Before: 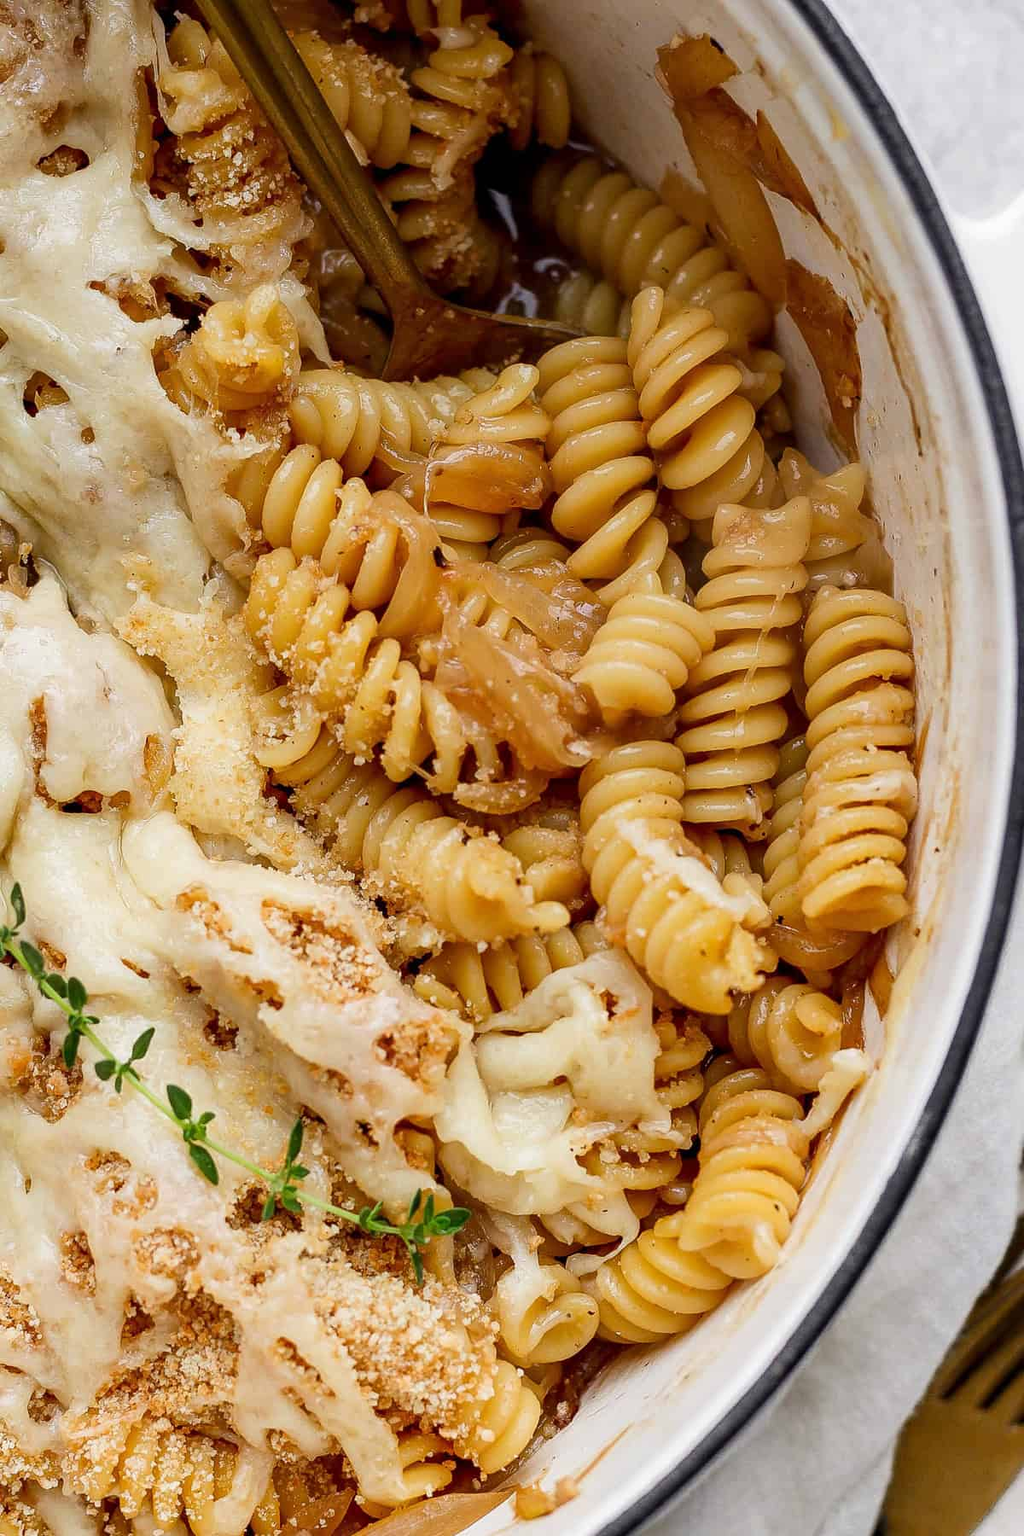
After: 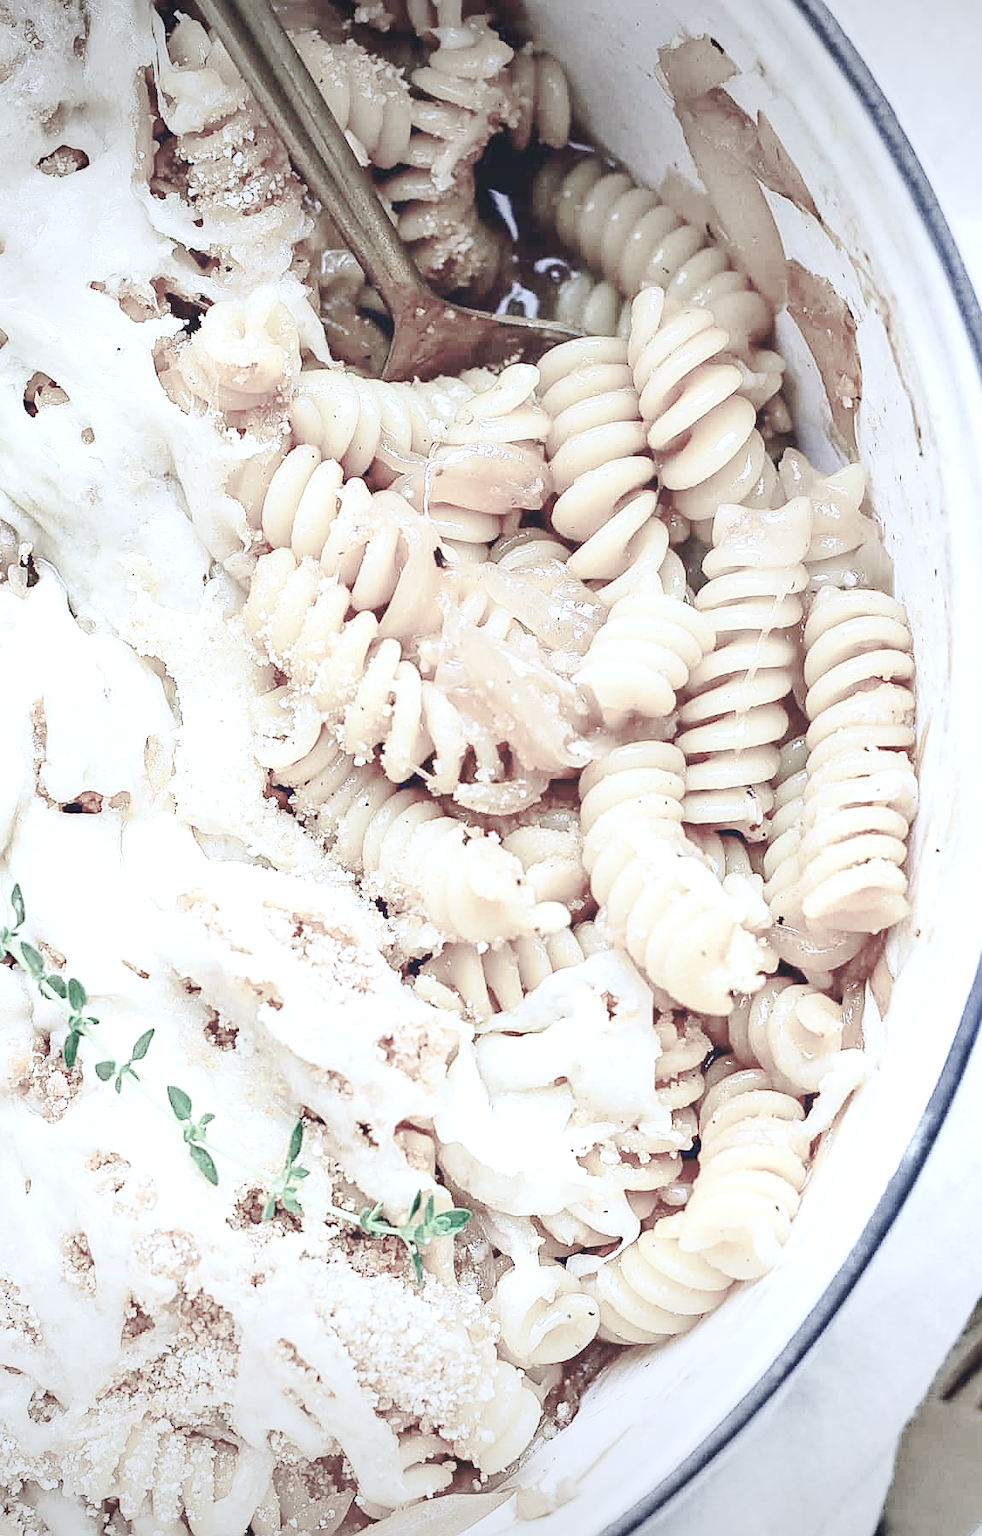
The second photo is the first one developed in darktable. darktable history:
color balance rgb: shadows lift › chroma 2.002%, shadows lift › hue 215.44°, linear chroma grading › global chroma 15.366%, perceptual saturation grading › global saturation -28.695%, perceptual saturation grading › highlights -20.421%, perceptual saturation grading › mid-tones -23.724%, perceptual saturation grading › shadows -22.786%, contrast -10.06%
contrast brightness saturation: contrast 0.102, saturation -0.286
exposure: black level correction -0.002, exposure 1.108 EV, compensate exposure bias true, compensate highlight preservation false
sharpen: on, module defaults
base curve: curves: ch0 [(0, 0.007) (0.028, 0.063) (0.121, 0.311) (0.46, 0.743) (0.859, 0.957) (1, 1)], preserve colors none
crop: right 4.022%, bottom 0.049%
color calibration: illuminant as shot in camera, x 0.442, y 0.413, temperature 2897.07 K
vignetting: fall-off start 97.64%, fall-off radius 99.51%, center (0, 0.007), width/height ratio 1.374
